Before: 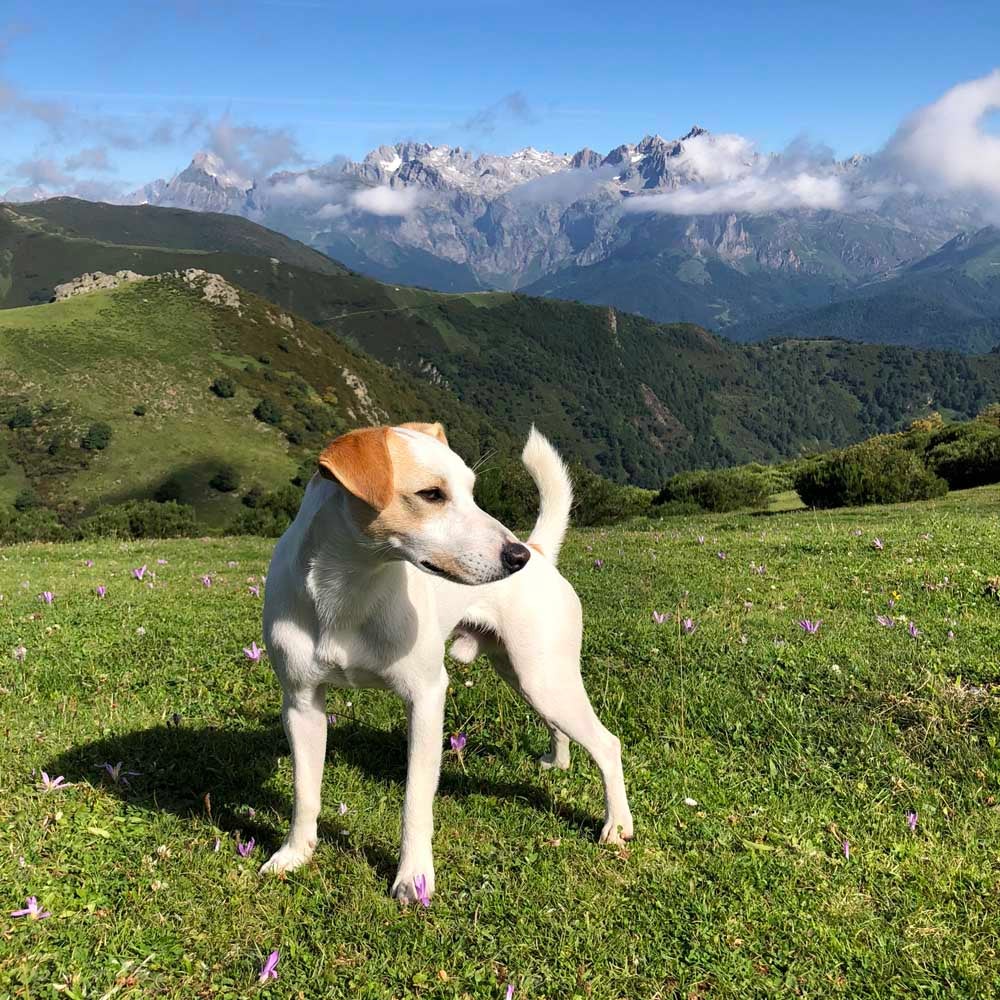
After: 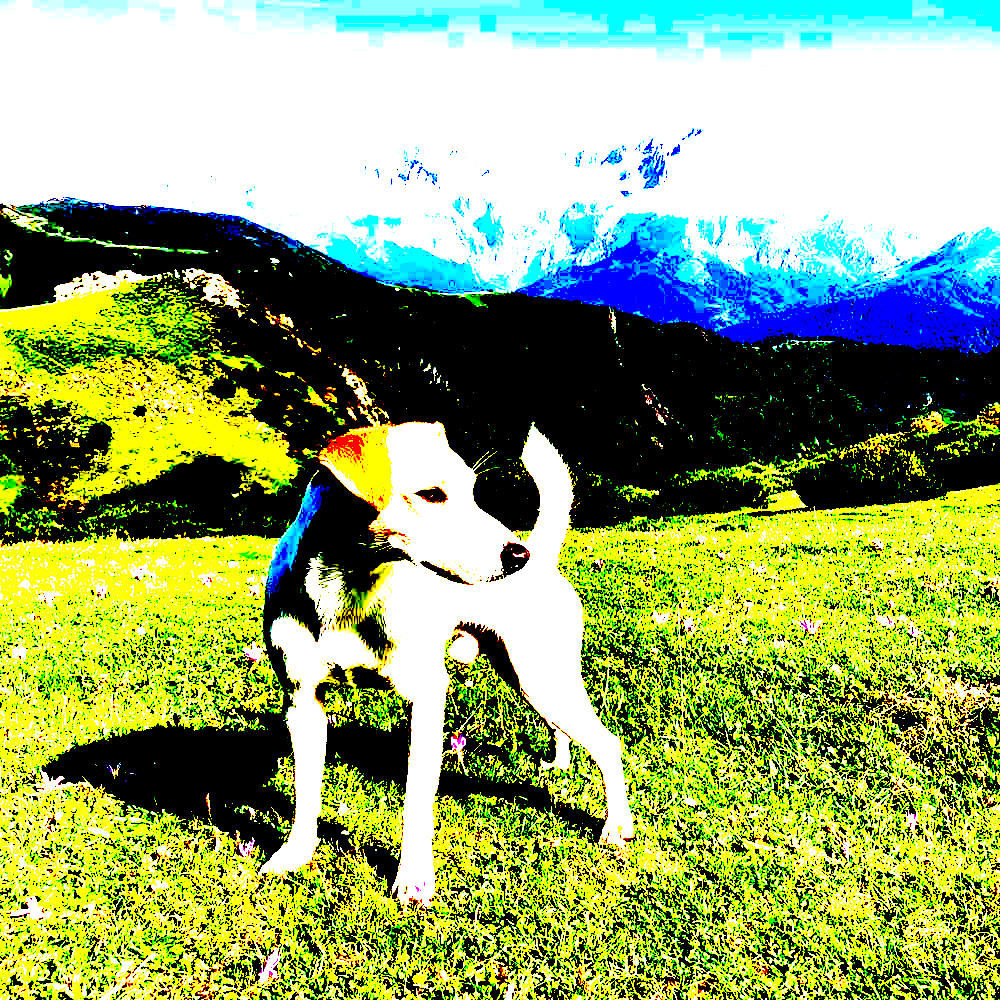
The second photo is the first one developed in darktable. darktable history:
exposure: black level correction 0.1, exposure 2.987 EV, compensate highlight preservation false
